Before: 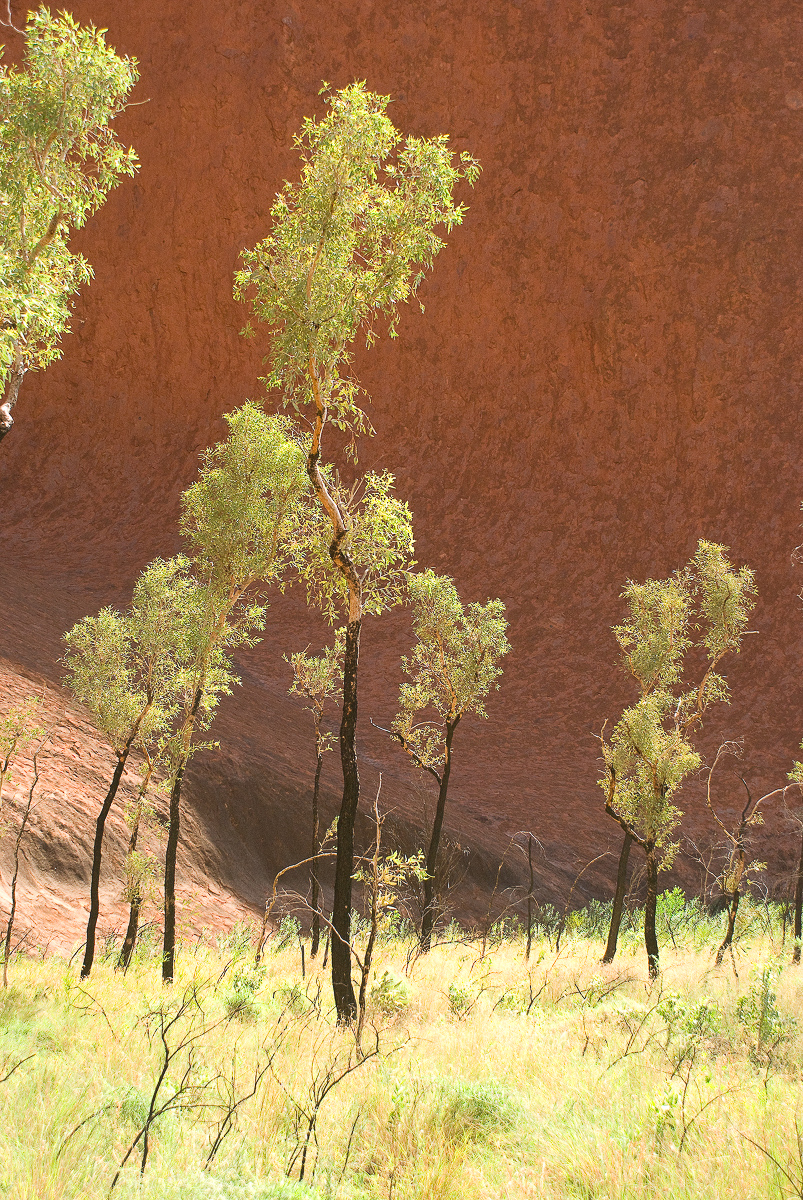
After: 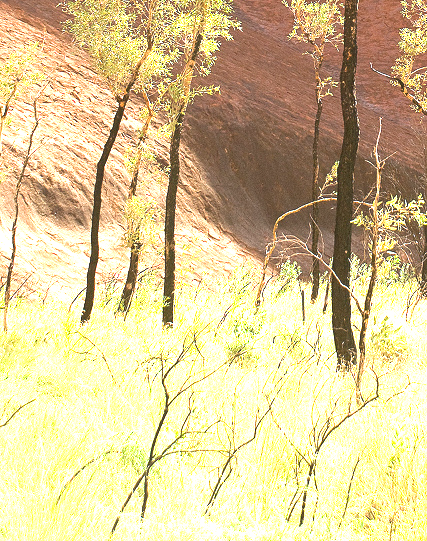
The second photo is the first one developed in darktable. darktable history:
crop and rotate: top 54.646%, right 46.758%, bottom 0.225%
exposure: exposure 1 EV, compensate highlight preservation false
